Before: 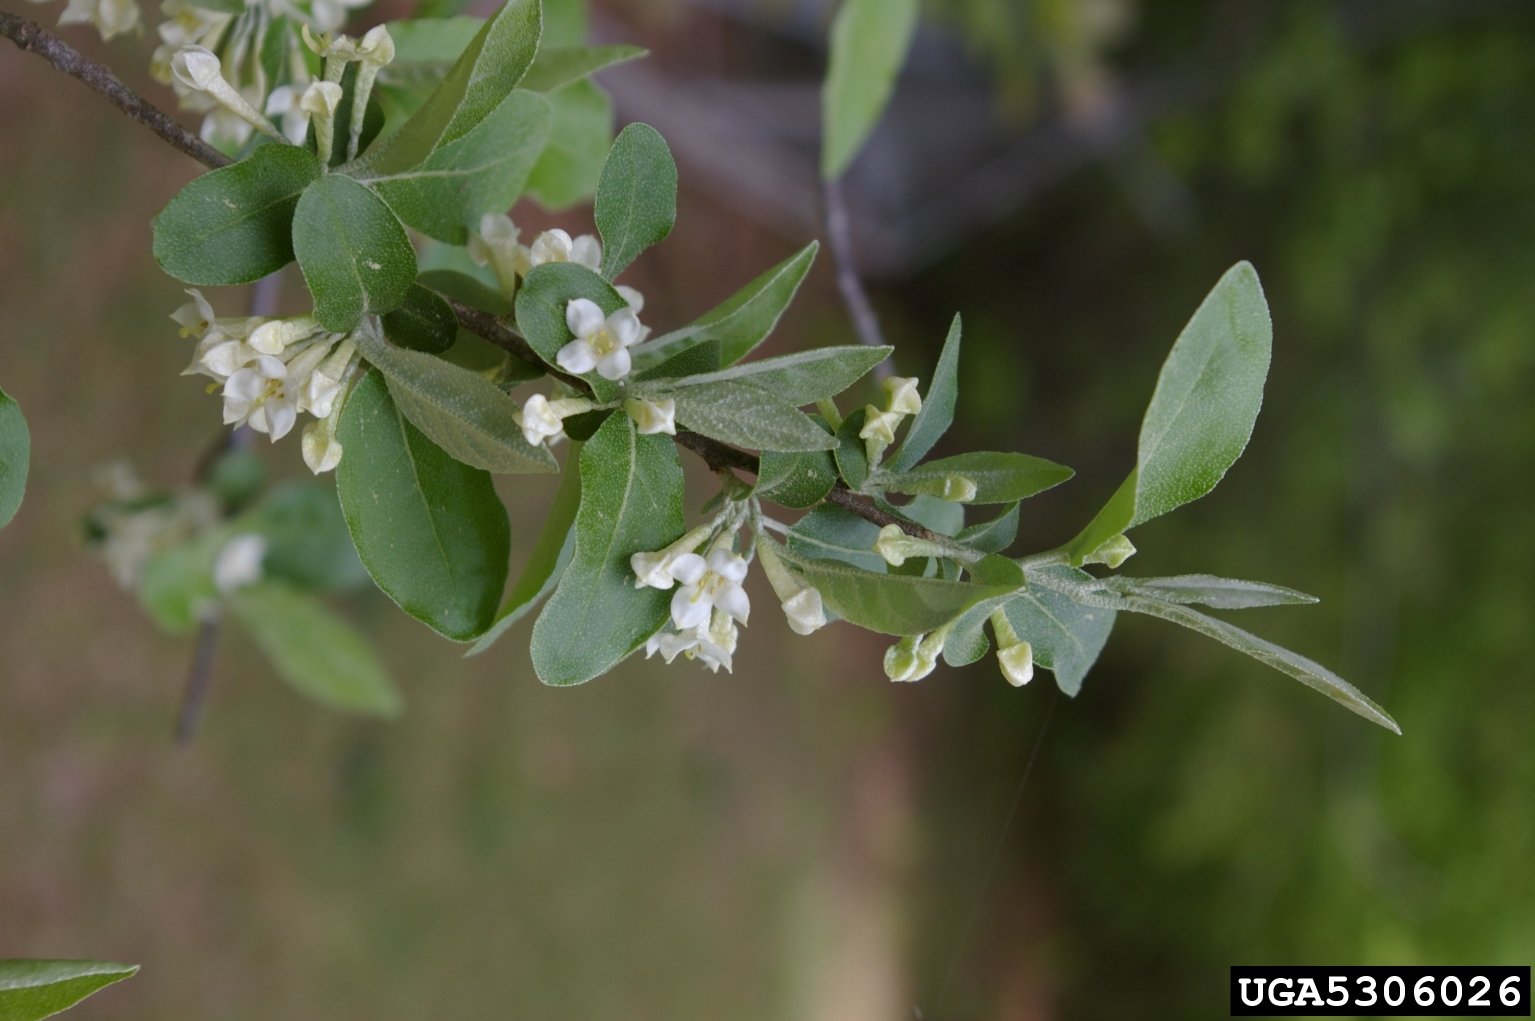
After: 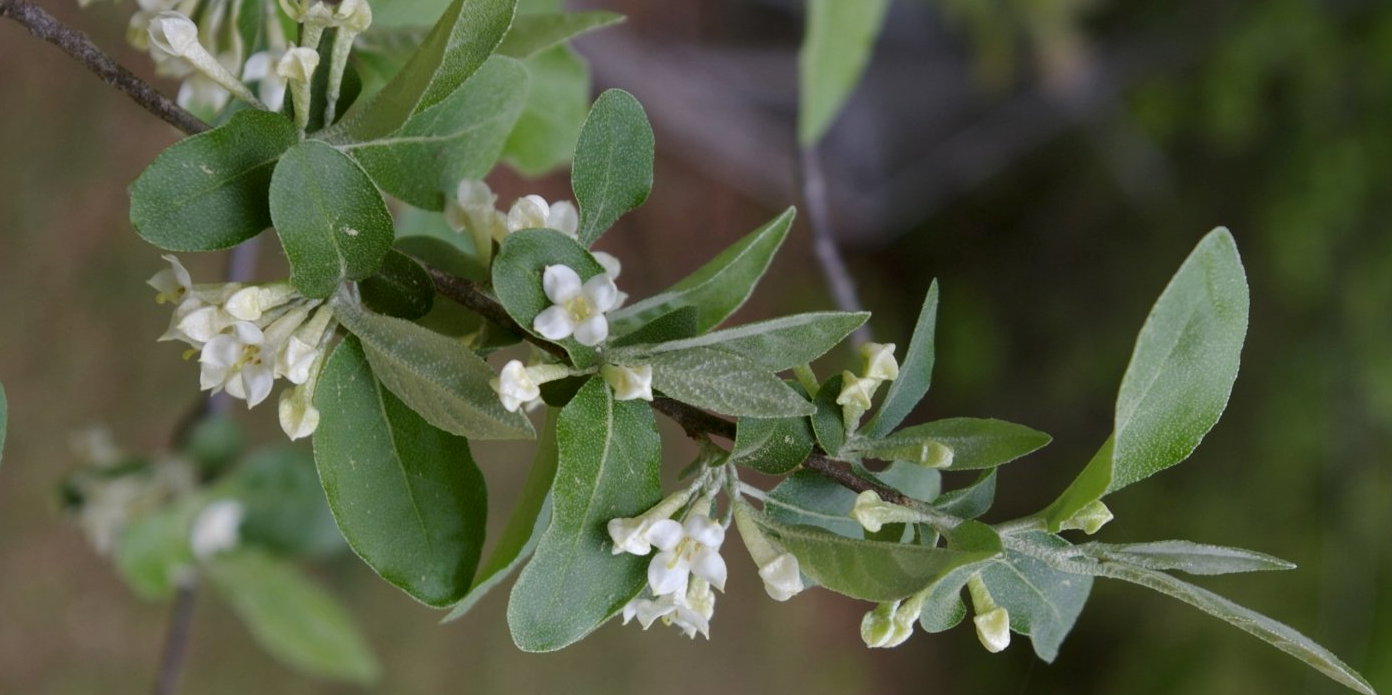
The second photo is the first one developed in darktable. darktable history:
shadows and highlights: shadows -26.18, highlights 50.45, soften with gaussian
crop: left 1.523%, top 3.405%, right 7.745%, bottom 28.44%
local contrast: mode bilateral grid, contrast 19, coarseness 50, detail 127%, midtone range 0.2
